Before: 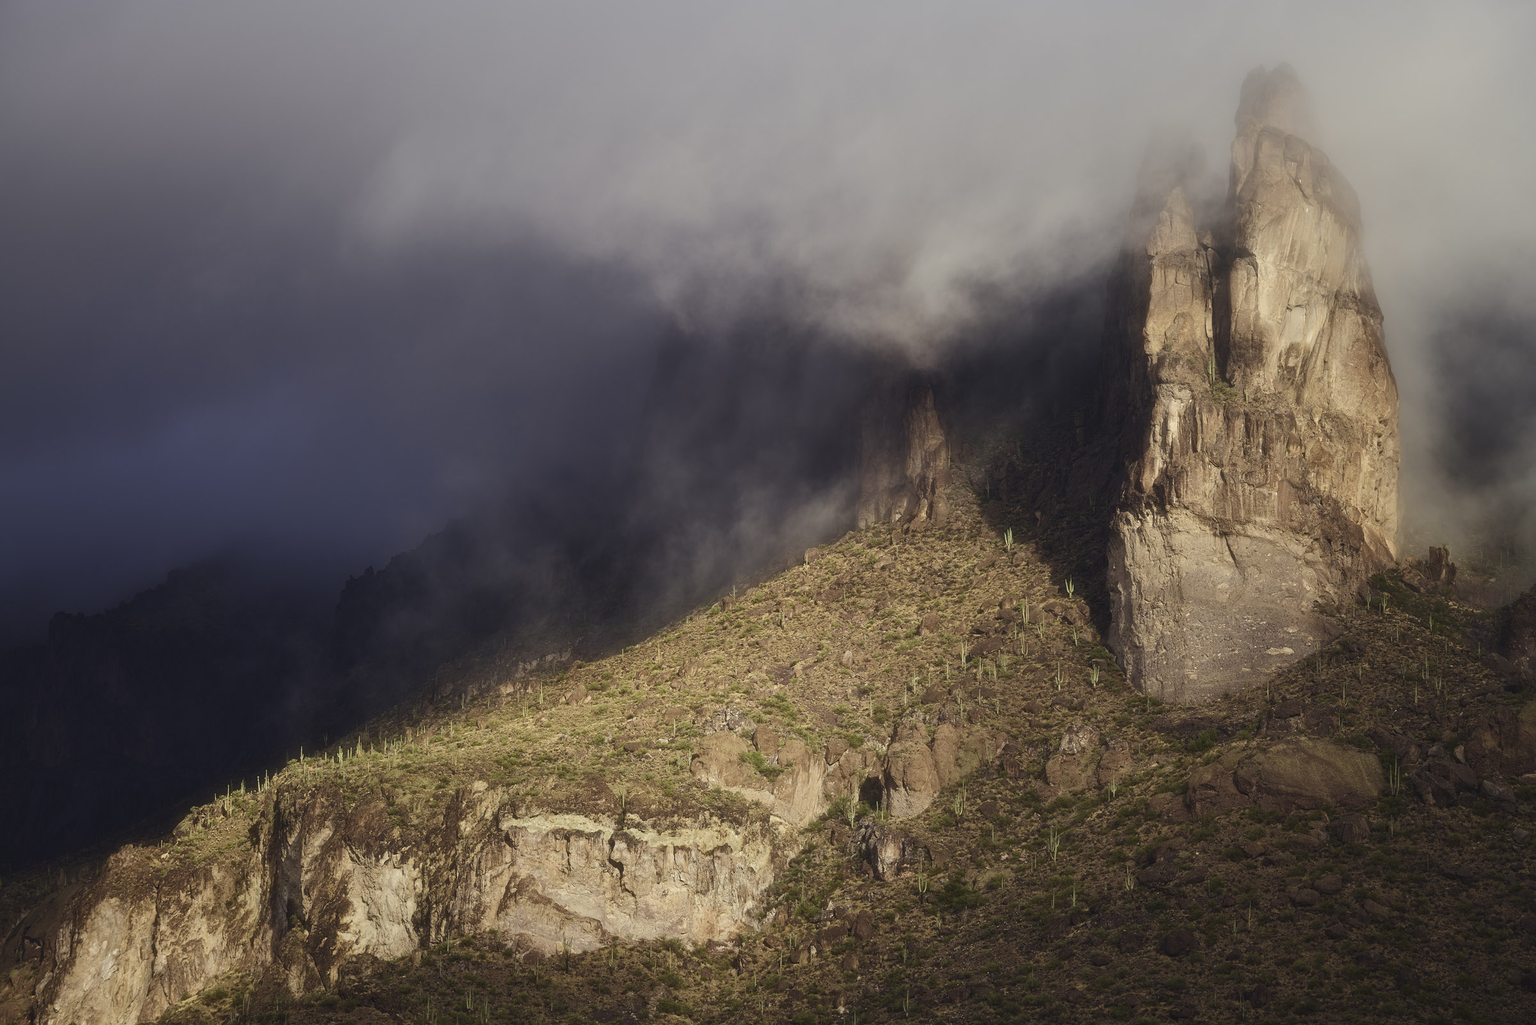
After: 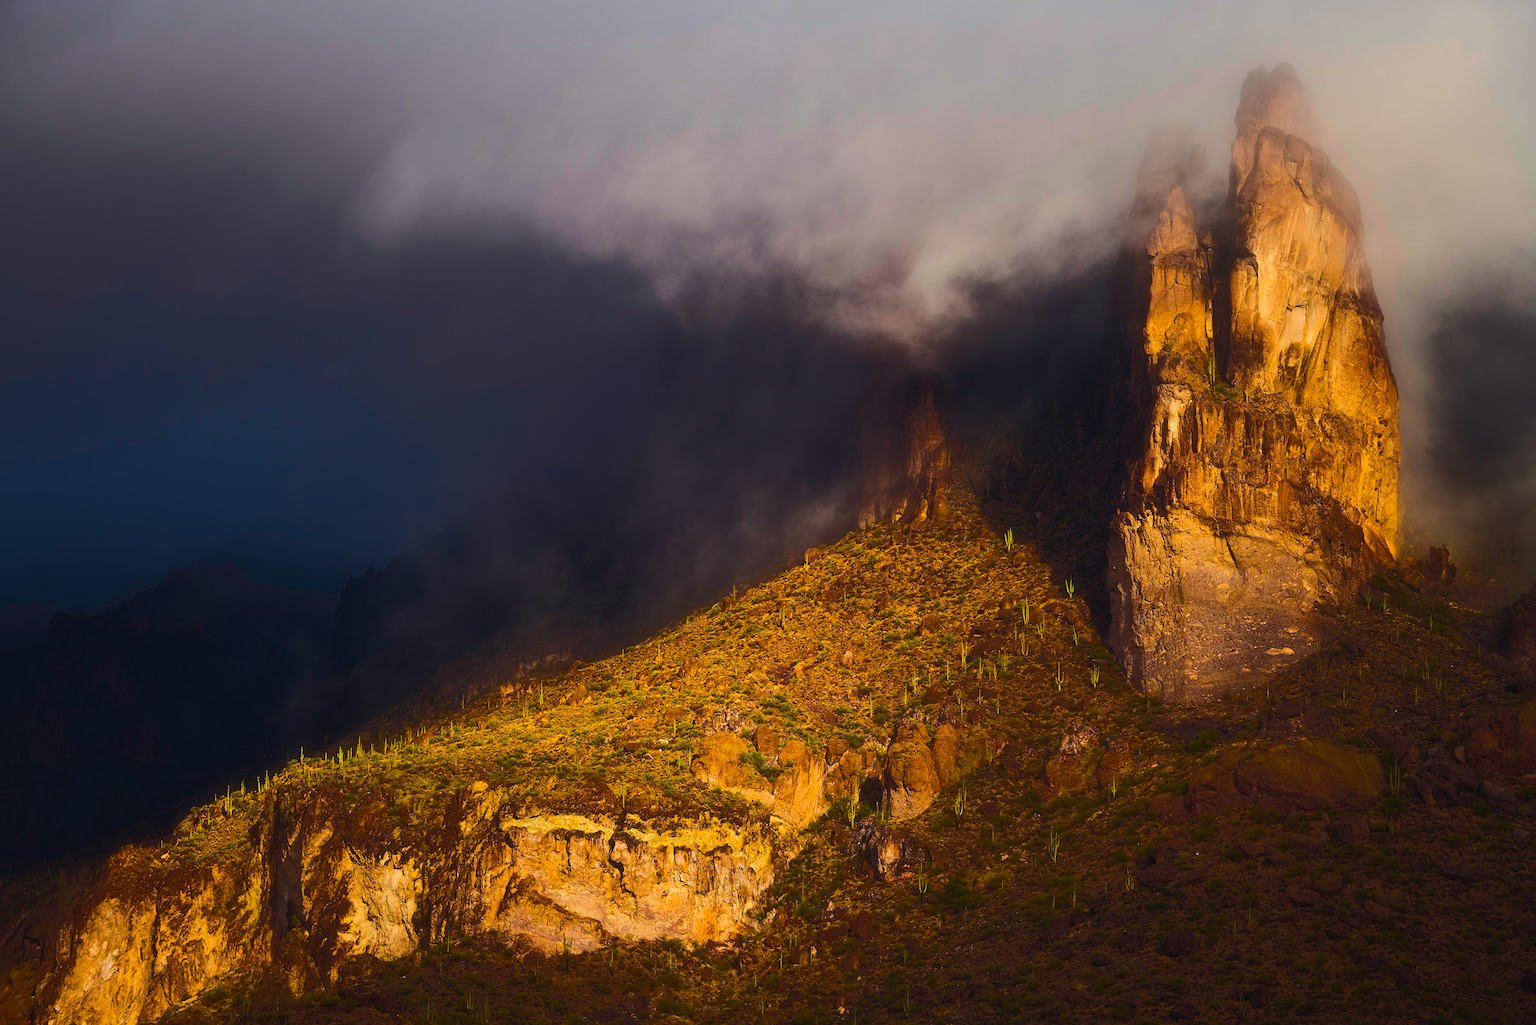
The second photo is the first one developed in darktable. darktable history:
color balance rgb: linear chroma grading › global chroma 40.15%, perceptual saturation grading › global saturation 60.58%, perceptual saturation grading › highlights 20.44%, perceptual saturation grading › shadows -50.36%, perceptual brilliance grading › highlights 2.19%, perceptual brilliance grading › mid-tones -50.36%, perceptual brilliance grading › shadows -50.36%
tone equalizer: on, module defaults
